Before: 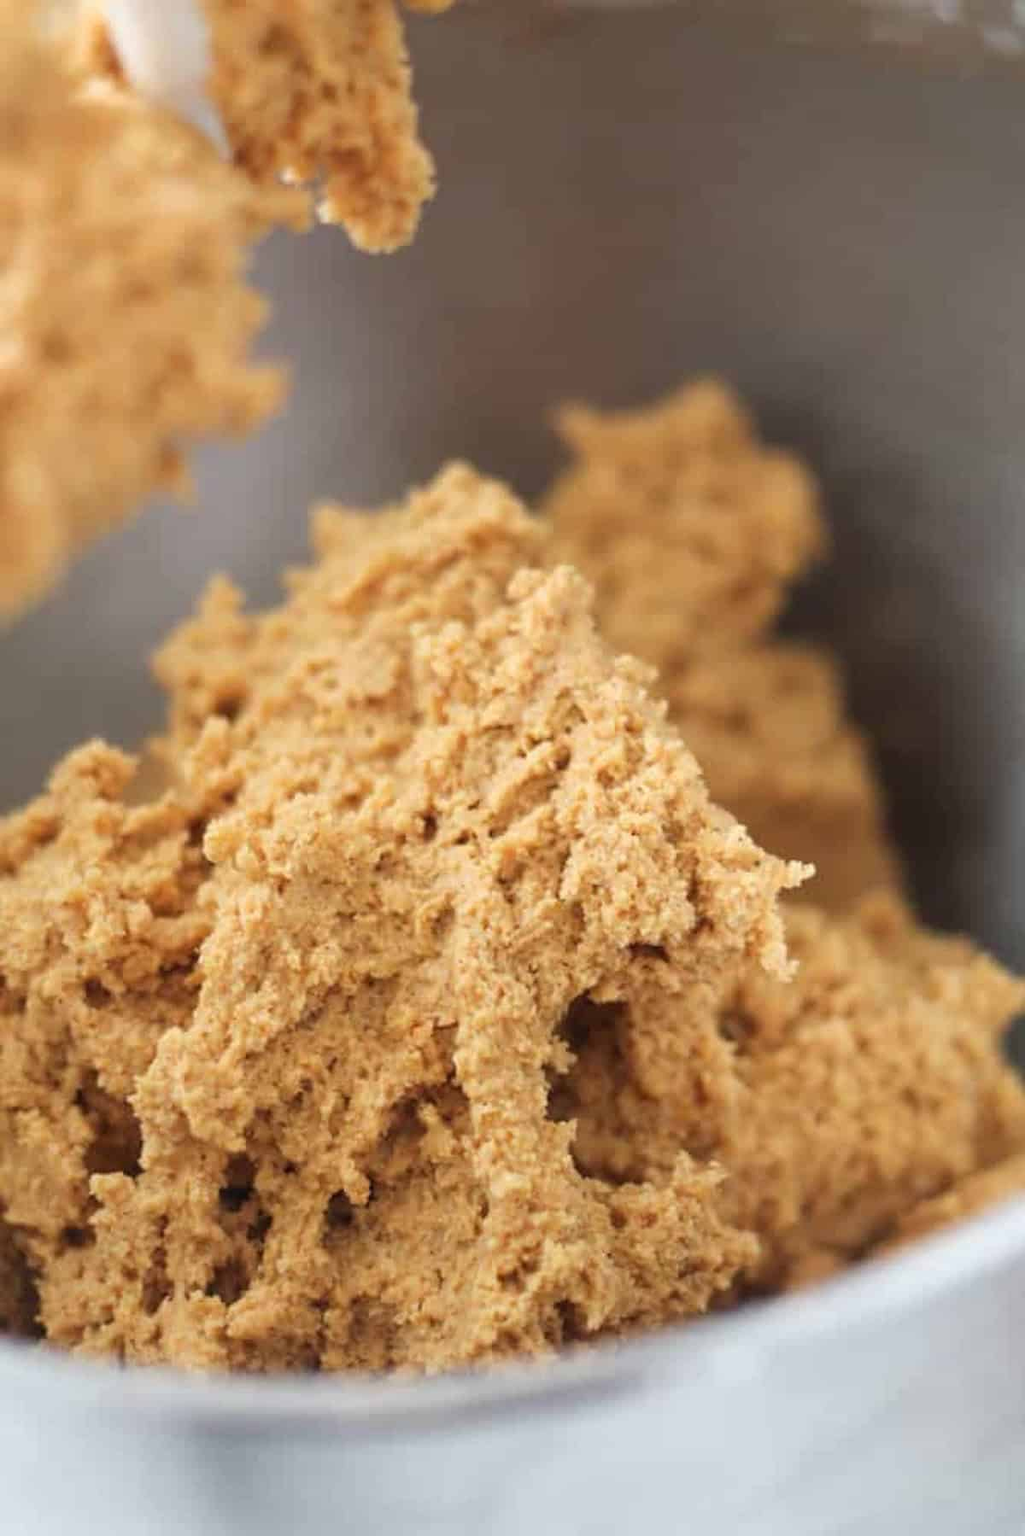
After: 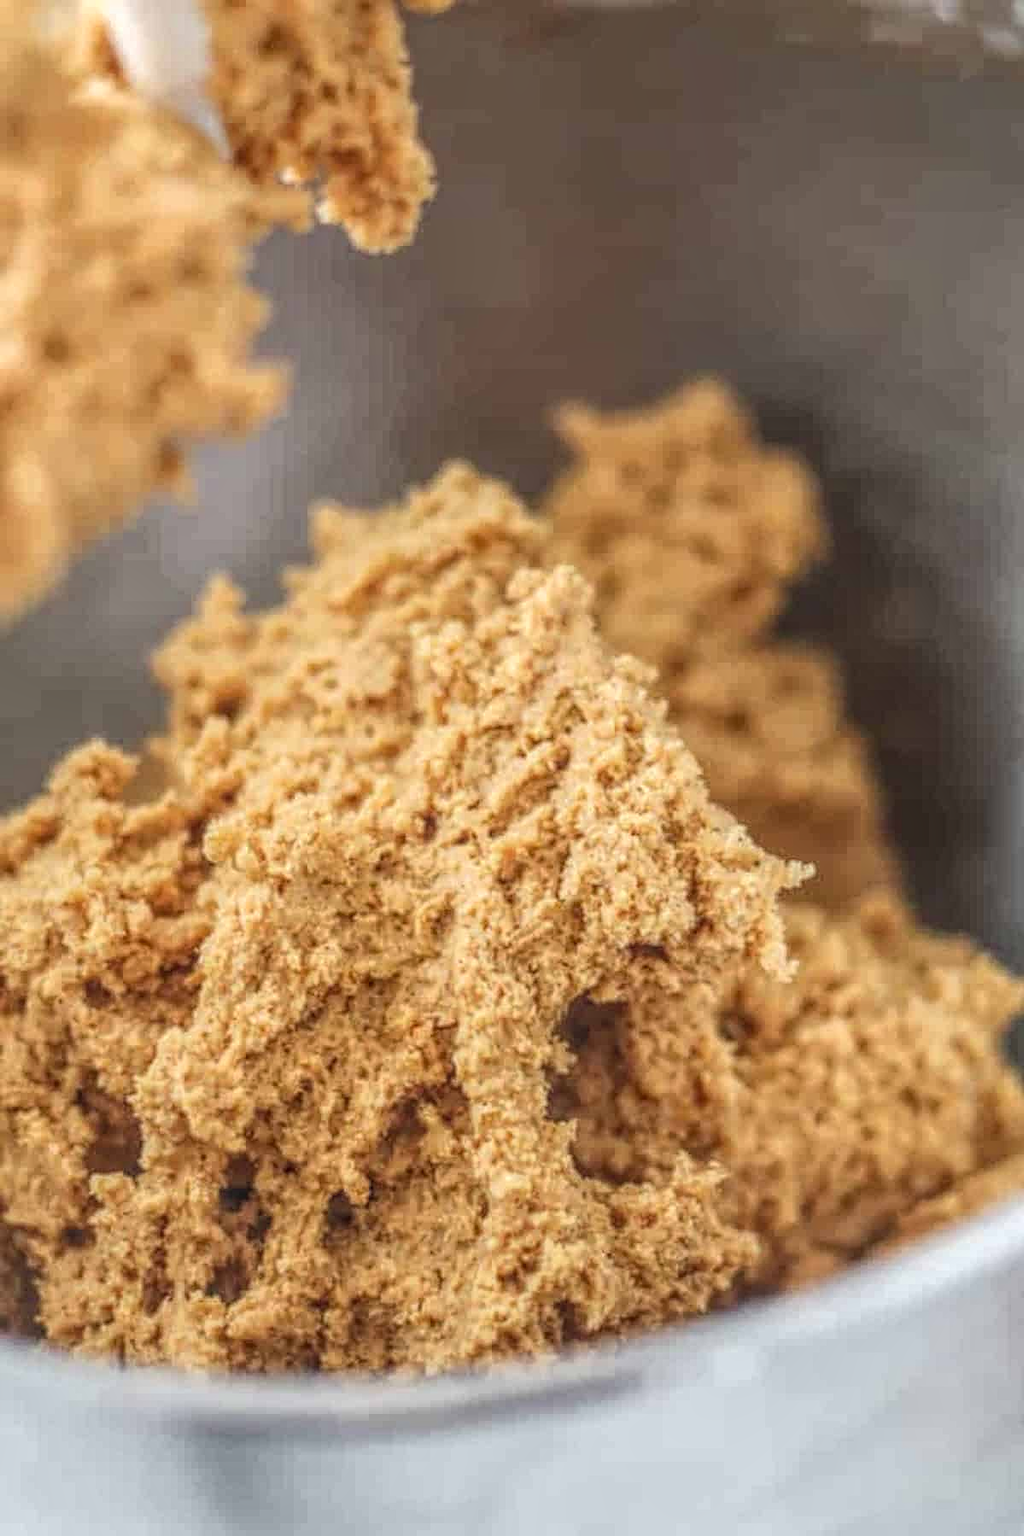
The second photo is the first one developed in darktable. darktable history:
contrast brightness saturation: contrast 0.14
local contrast: highlights 20%, shadows 30%, detail 200%, midtone range 0.2
